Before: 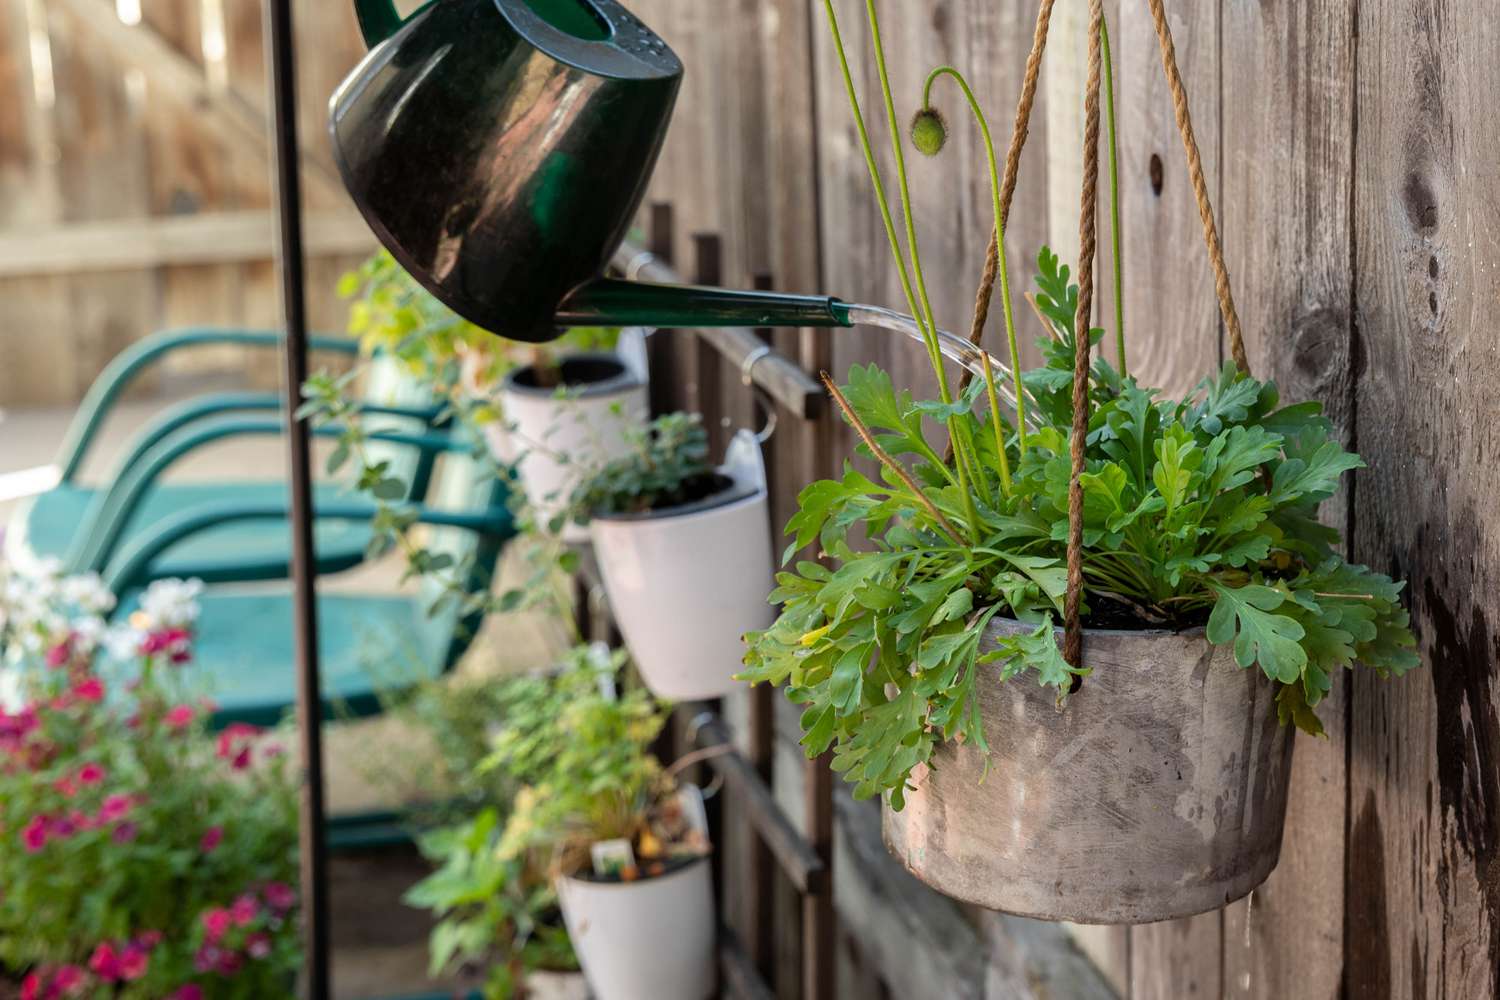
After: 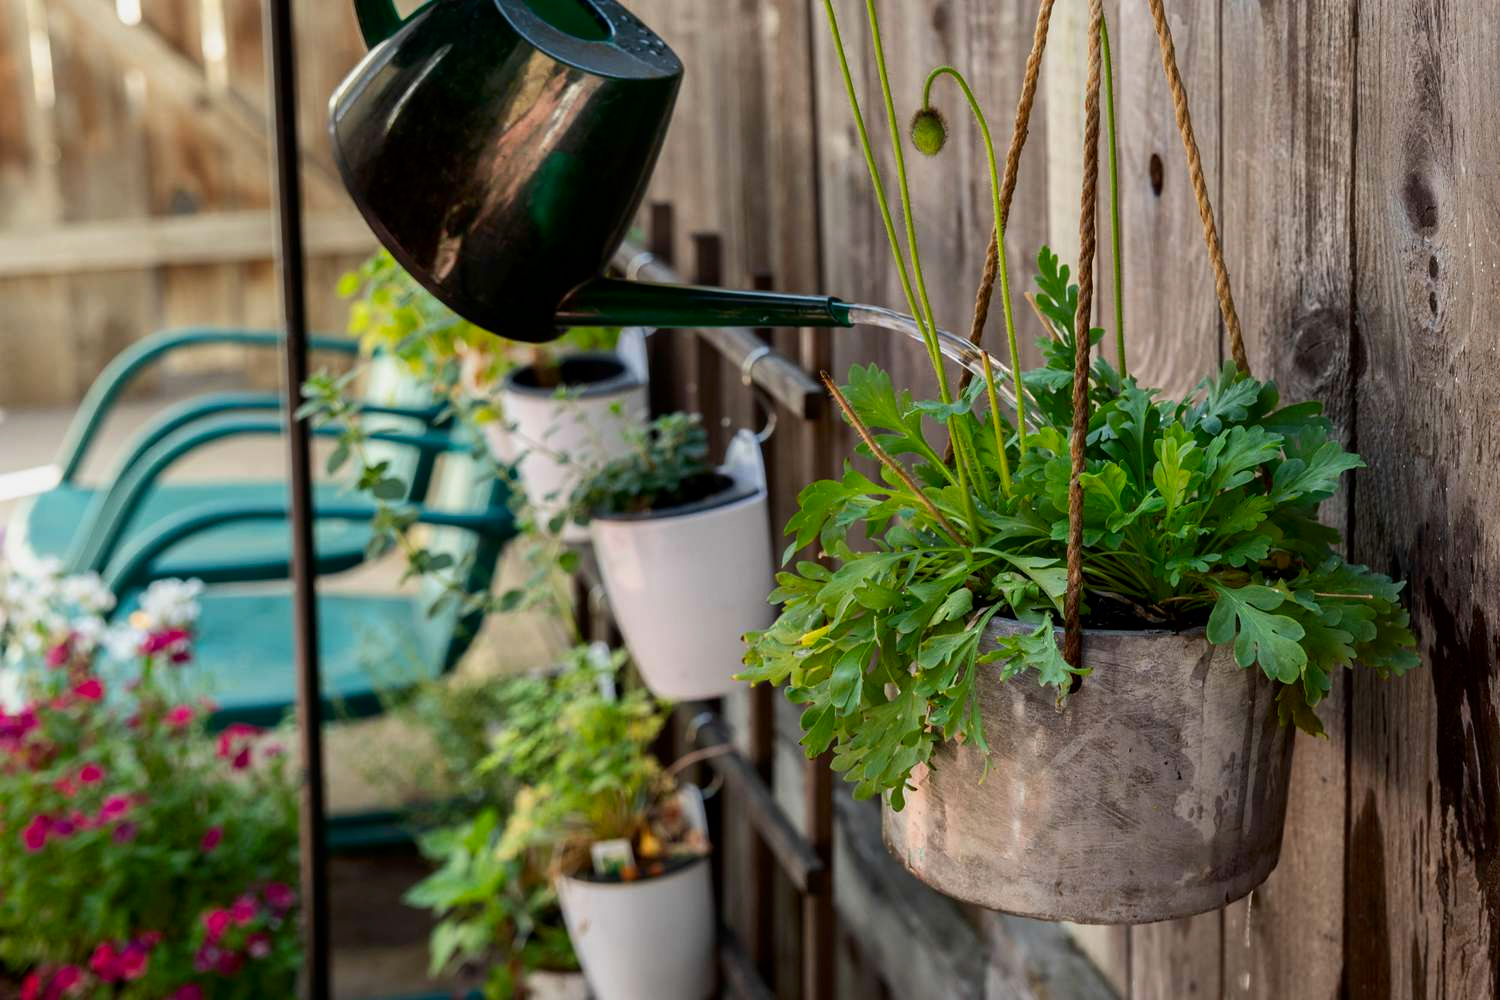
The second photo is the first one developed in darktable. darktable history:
contrast brightness saturation: contrast 0.13, brightness -0.05, saturation 0.16
exposure: black level correction 0.001, exposure -0.2 EV, compensate highlight preservation false
